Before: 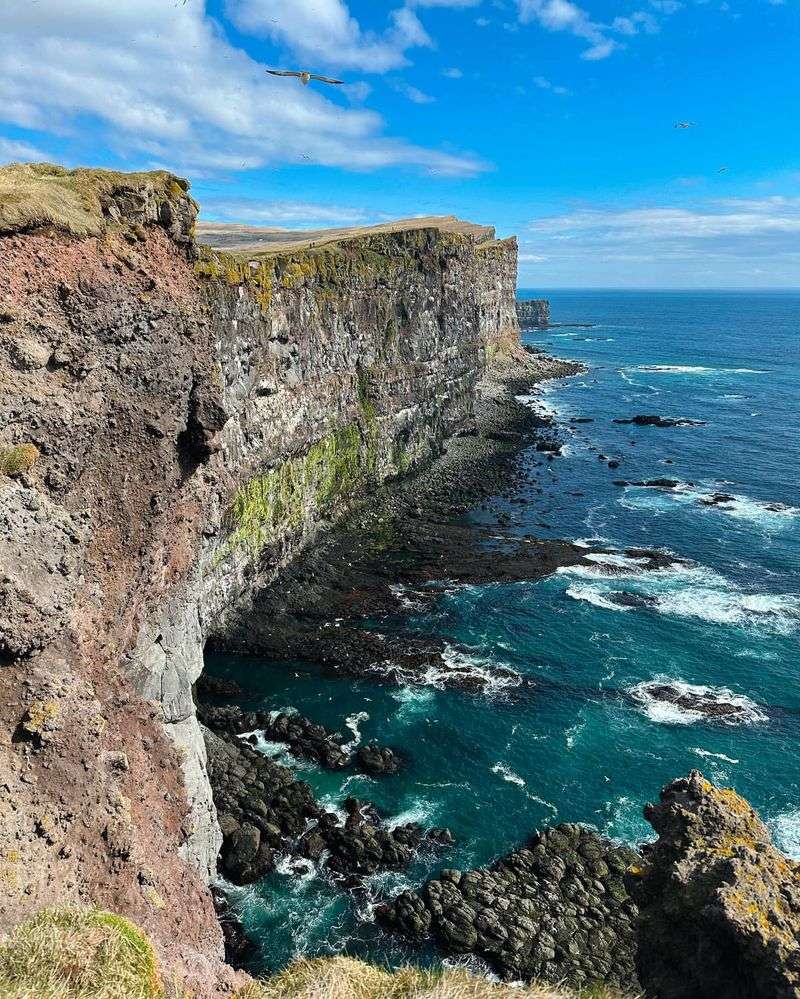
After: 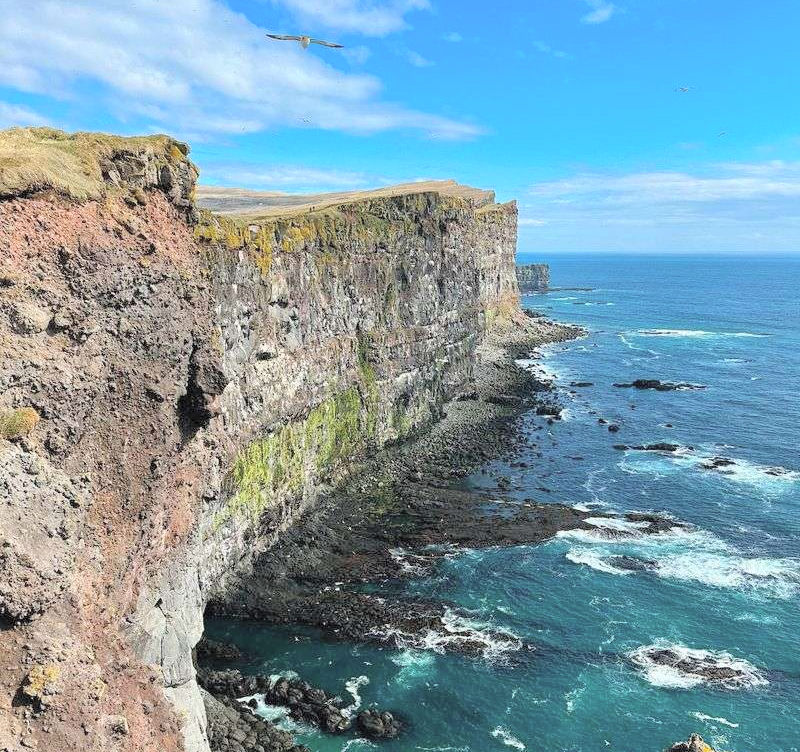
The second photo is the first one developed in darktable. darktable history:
crop: top 3.691%, bottom 21.015%
contrast brightness saturation: brightness 0.284
